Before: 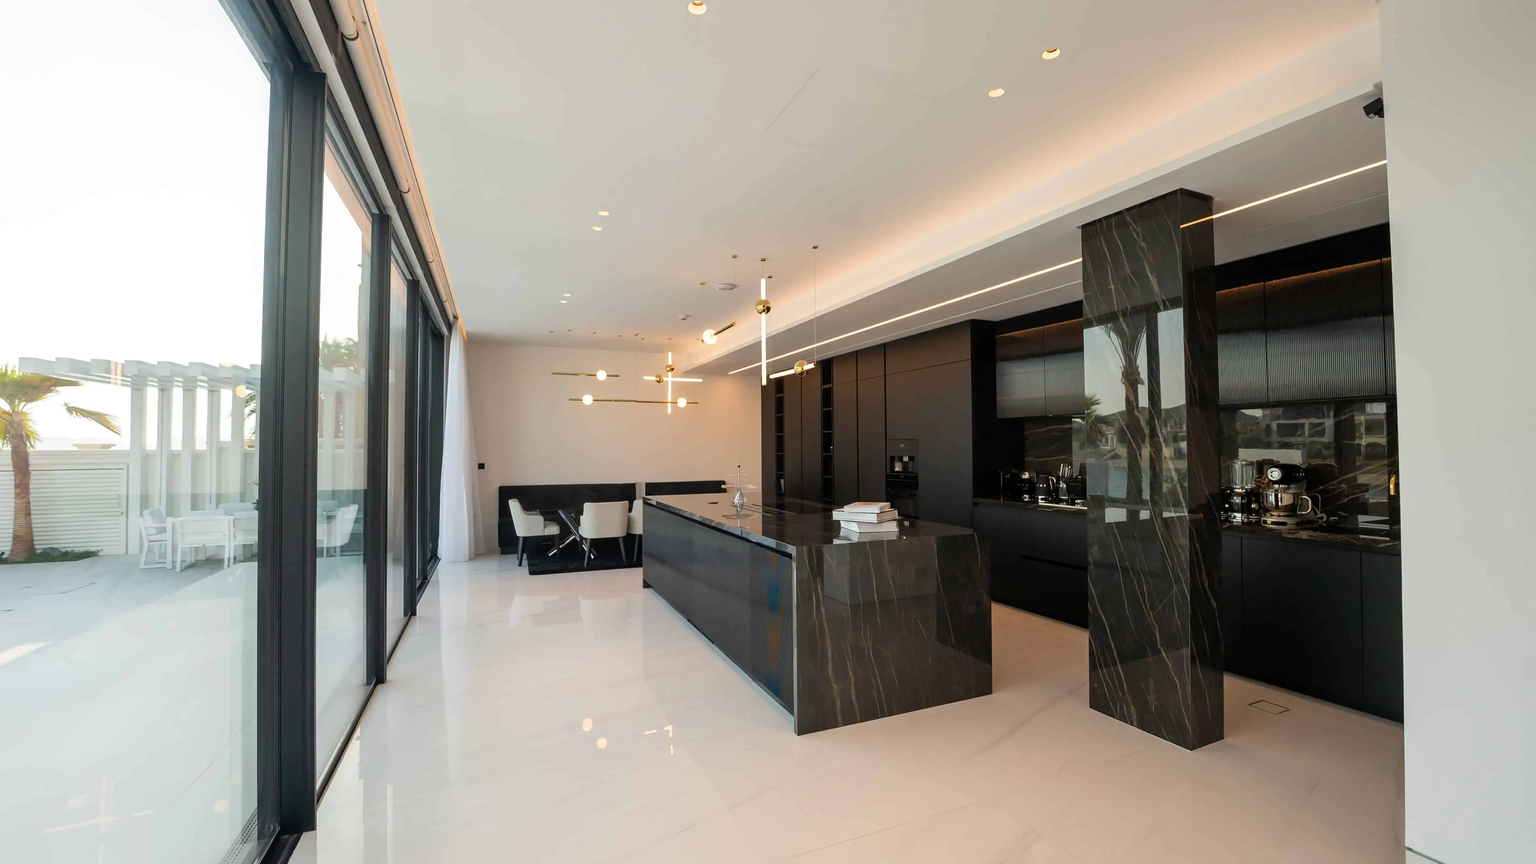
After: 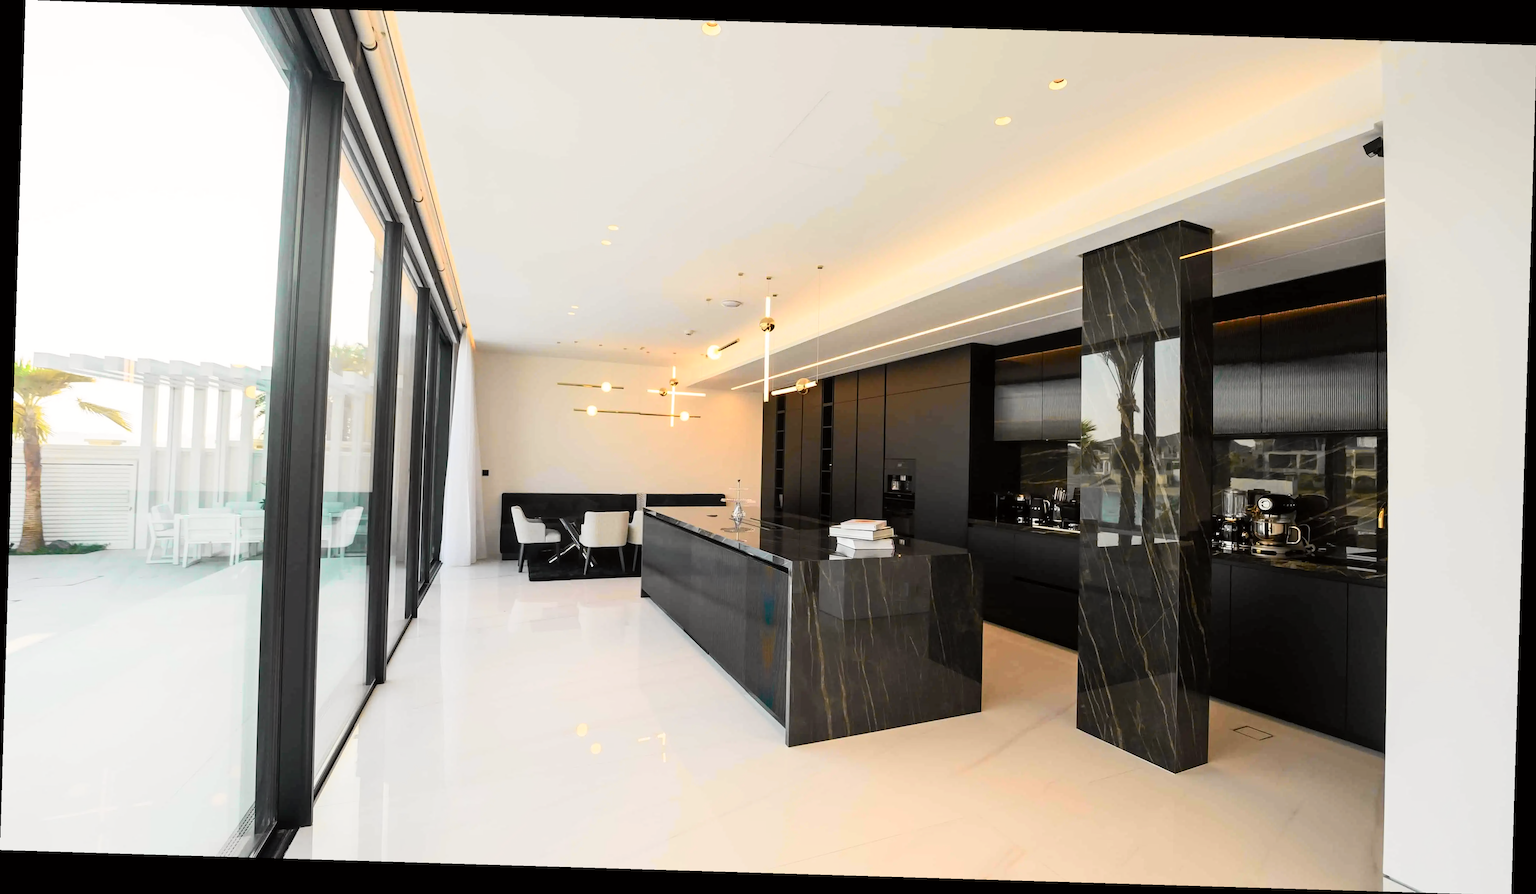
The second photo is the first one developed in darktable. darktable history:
rotate and perspective: rotation 1.72°, automatic cropping off
tone curve: curves: ch0 [(0, 0) (0.055, 0.05) (0.258, 0.287) (0.434, 0.526) (0.517, 0.648) (0.745, 0.874) (1, 1)]; ch1 [(0, 0) (0.346, 0.307) (0.418, 0.383) (0.46, 0.439) (0.482, 0.493) (0.502, 0.503) (0.517, 0.514) (0.55, 0.561) (0.588, 0.603) (0.646, 0.688) (1, 1)]; ch2 [(0, 0) (0.346, 0.34) (0.431, 0.45) (0.485, 0.499) (0.5, 0.503) (0.527, 0.525) (0.545, 0.562) (0.679, 0.706) (1, 1)], color space Lab, independent channels, preserve colors none
